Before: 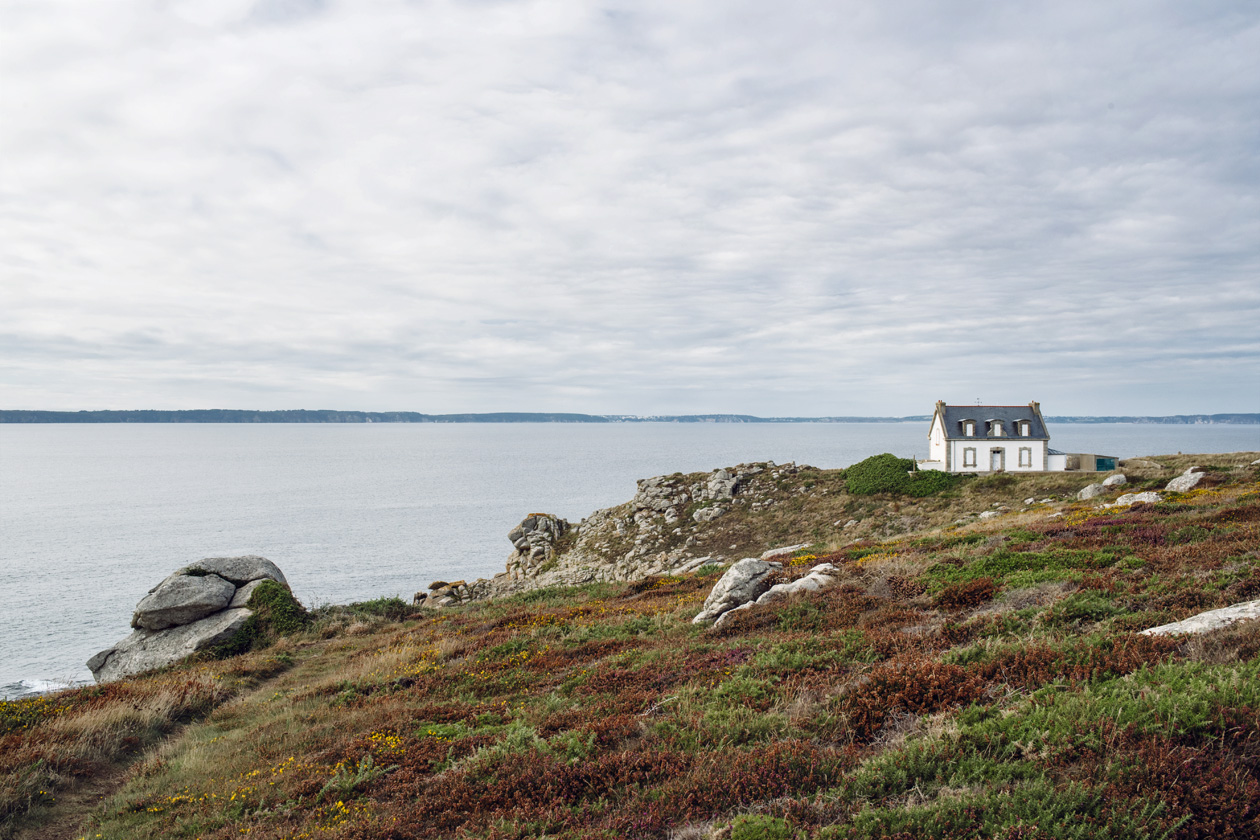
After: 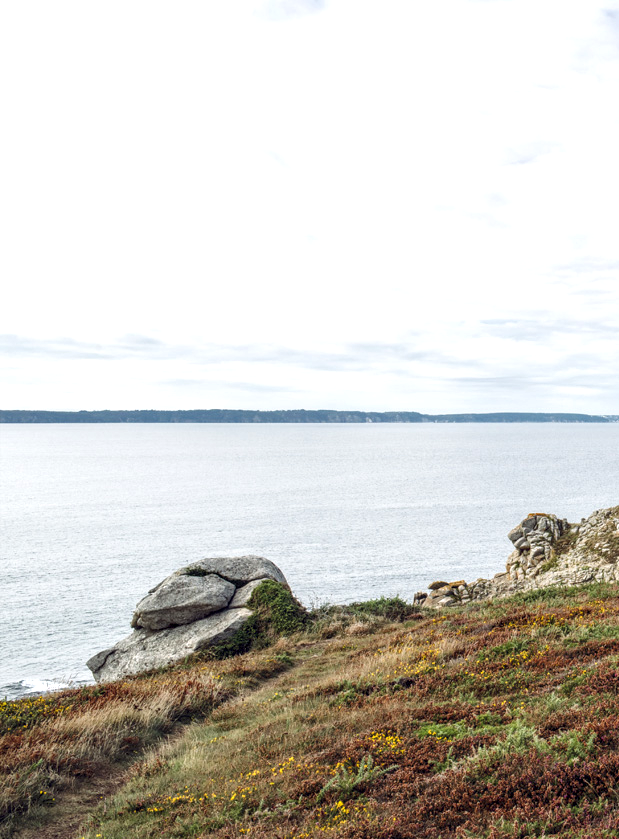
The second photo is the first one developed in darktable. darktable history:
exposure: black level correction 0.001, exposure 0.5 EV, compensate exposure bias true, compensate highlight preservation false
color correction: saturation 0.99
crop and rotate: left 0%, top 0%, right 50.845%
local contrast: on, module defaults
